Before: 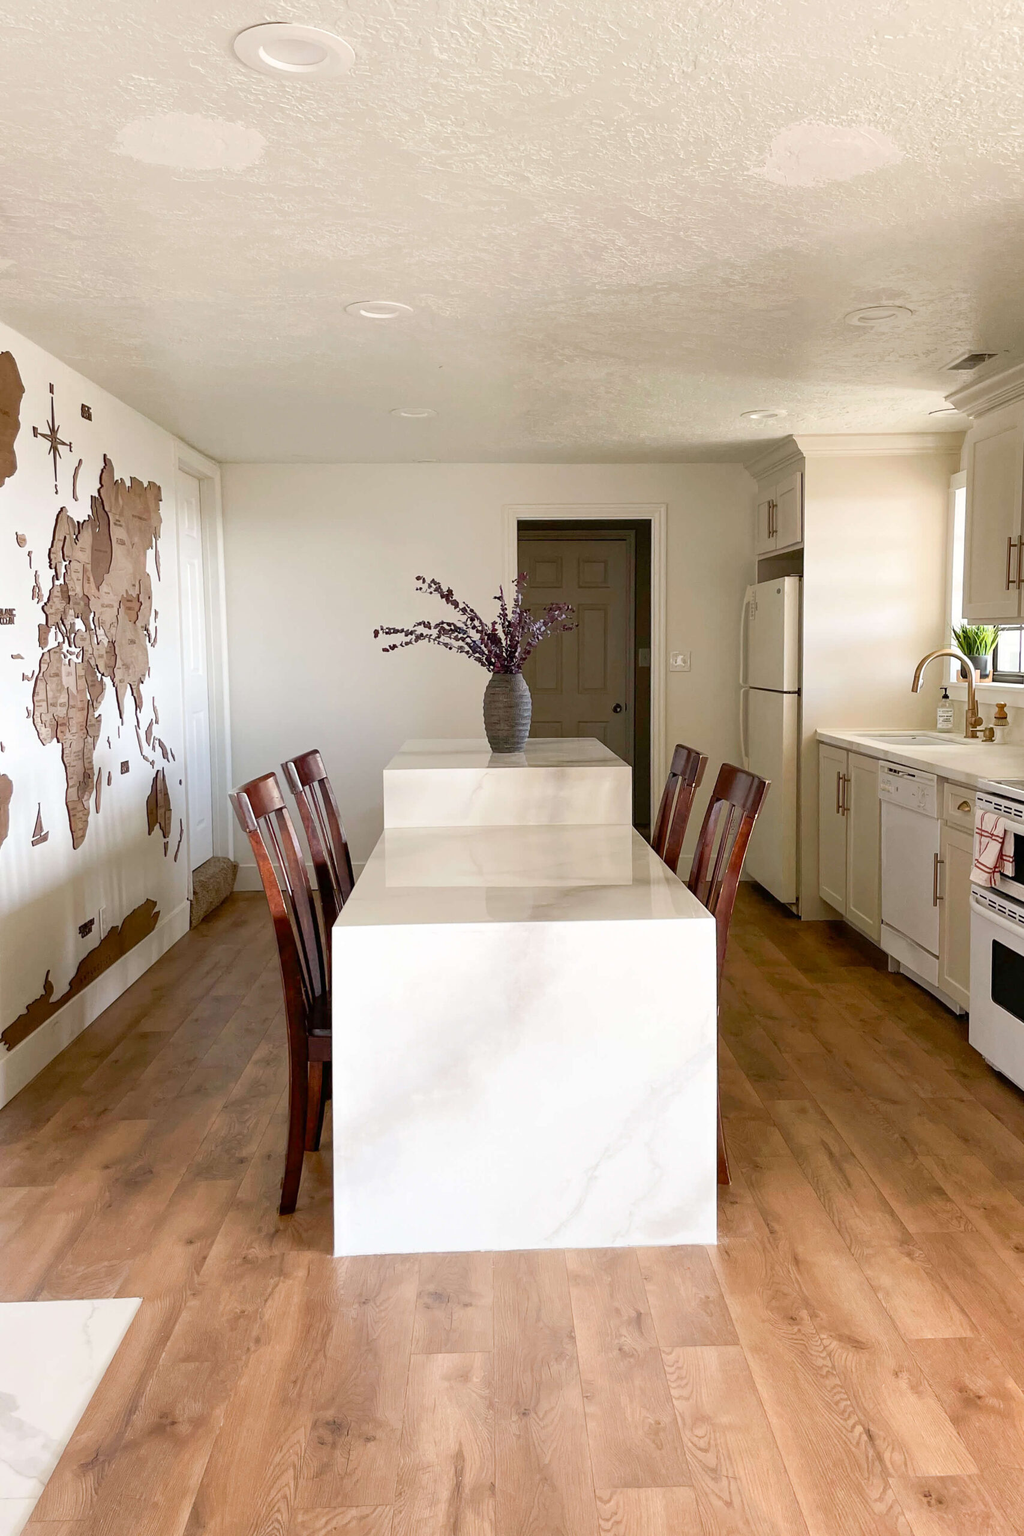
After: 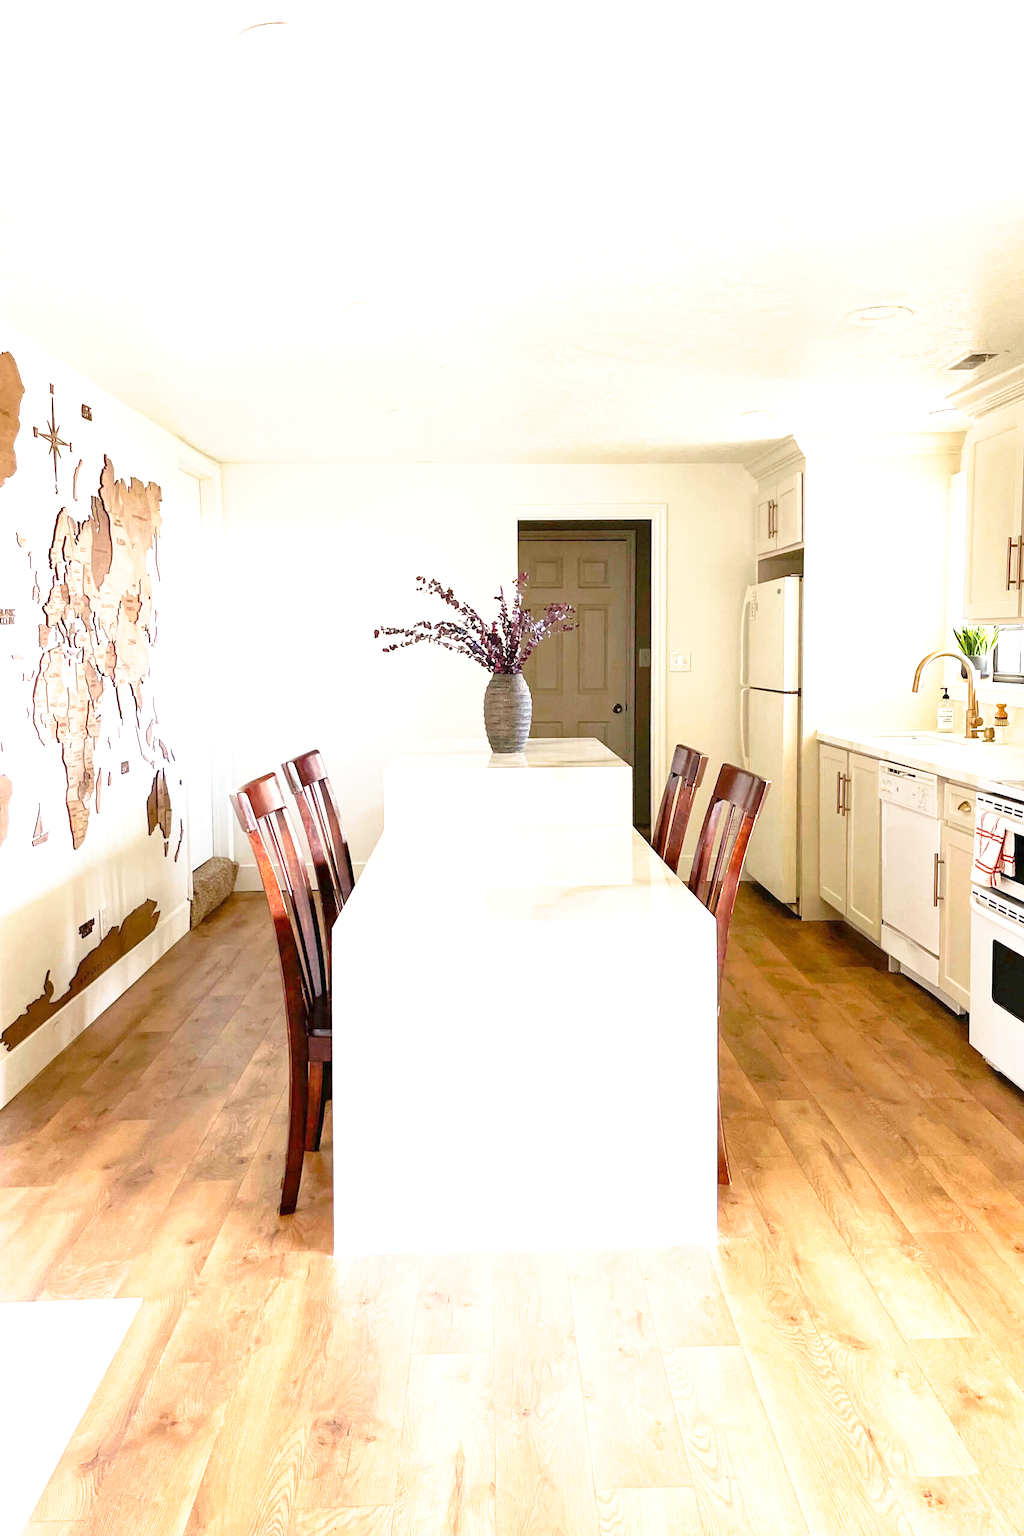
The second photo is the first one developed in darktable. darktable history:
exposure: exposure 1.2 EV, compensate highlight preservation false
base curve: curves: ch0 [(0, 0) (0.688, 0.865) (1, 1)], preserve colors none
